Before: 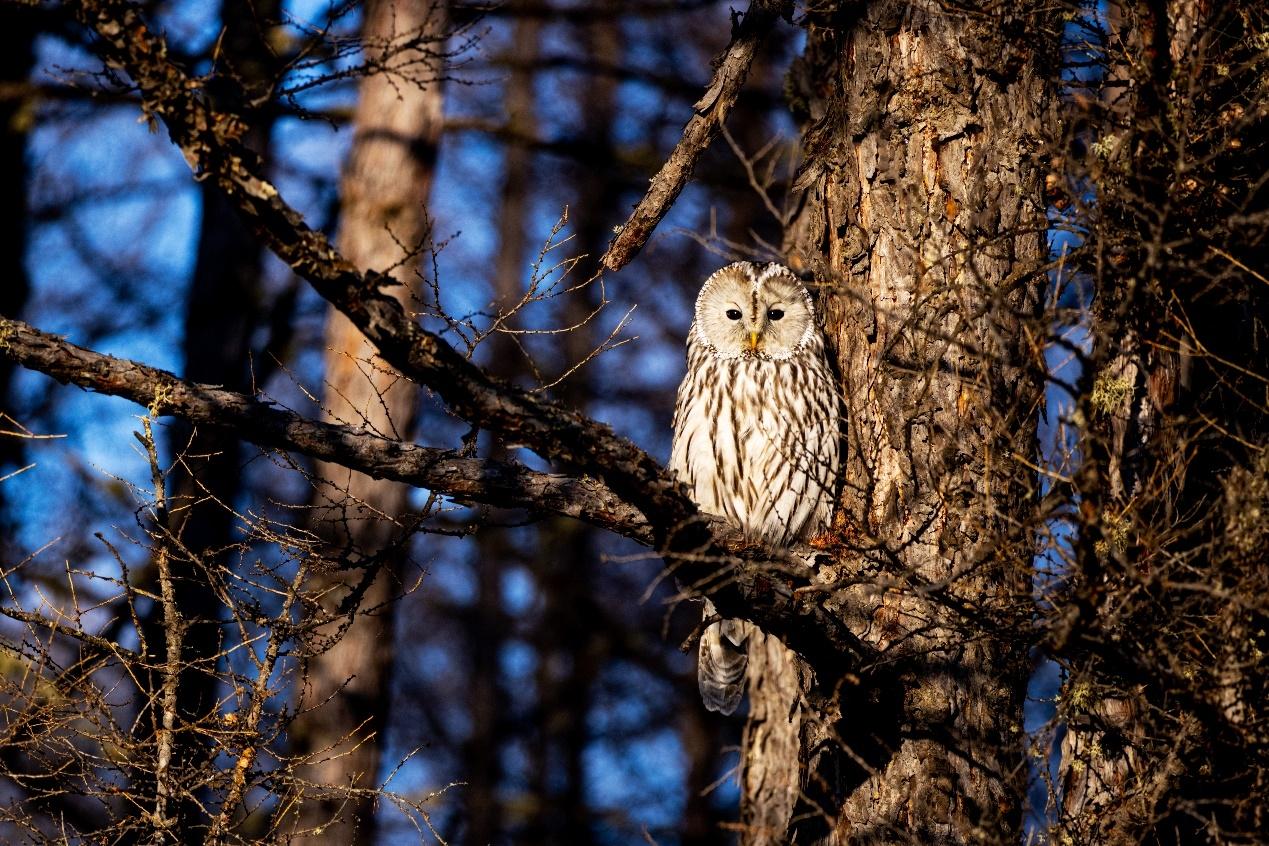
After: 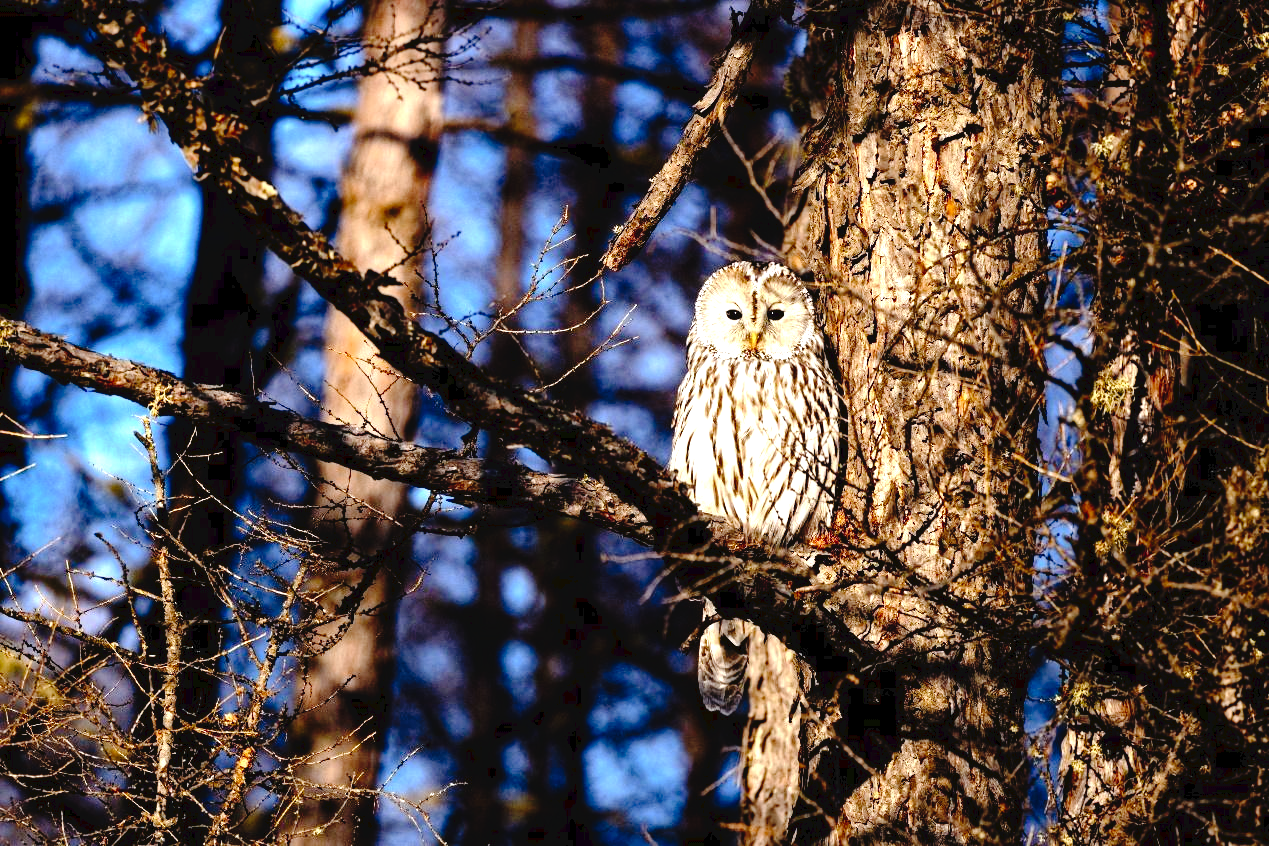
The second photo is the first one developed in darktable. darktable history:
exposure: exposure 0.95 EV, compensate highlight preservation false
tone curve: curves: ch0 [(0, 0) (0.003, 0.041) (0.011, 0.042) (0.025, 0.041) (0.044, 0.043) (0.069, 0.048) (0.1, 0.059) (0.136, 0.079) (0.177, 0.107) (0.224, 0.152) (0.277, 0.235) (0.335, 0.331) (0.399, 0.427) (0.468, 0.512) (0.543, 0.595) (0.623, 0.668) (0.709, 0.736) (0.801, 0.813) (0.898, 0.891) (1, 1)], preserve colors none
tone equalizer: -8 EV 0.06 EV, smoothing diameter 25%, edges refinement/feathering 10, preserve details guided filter
